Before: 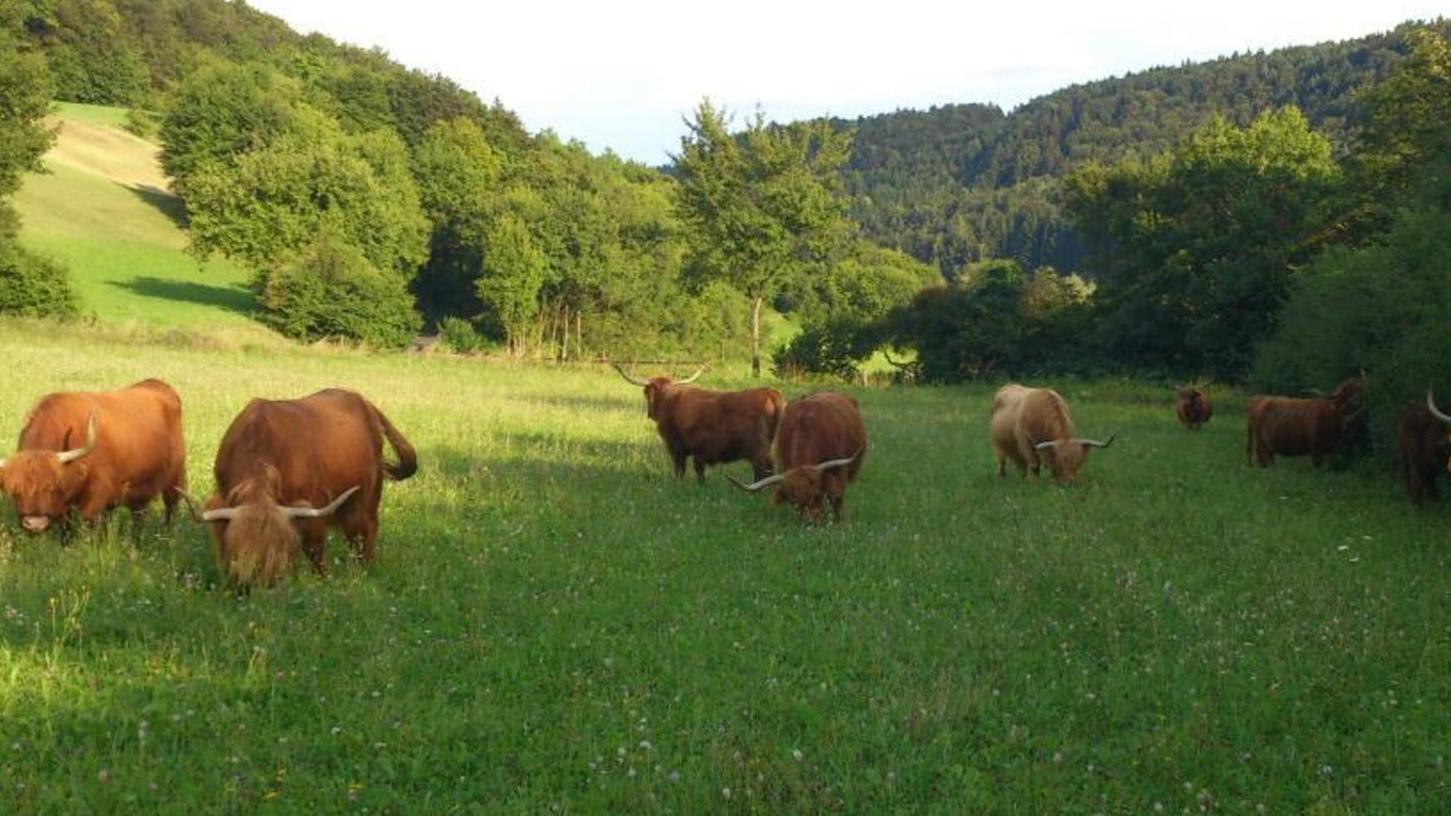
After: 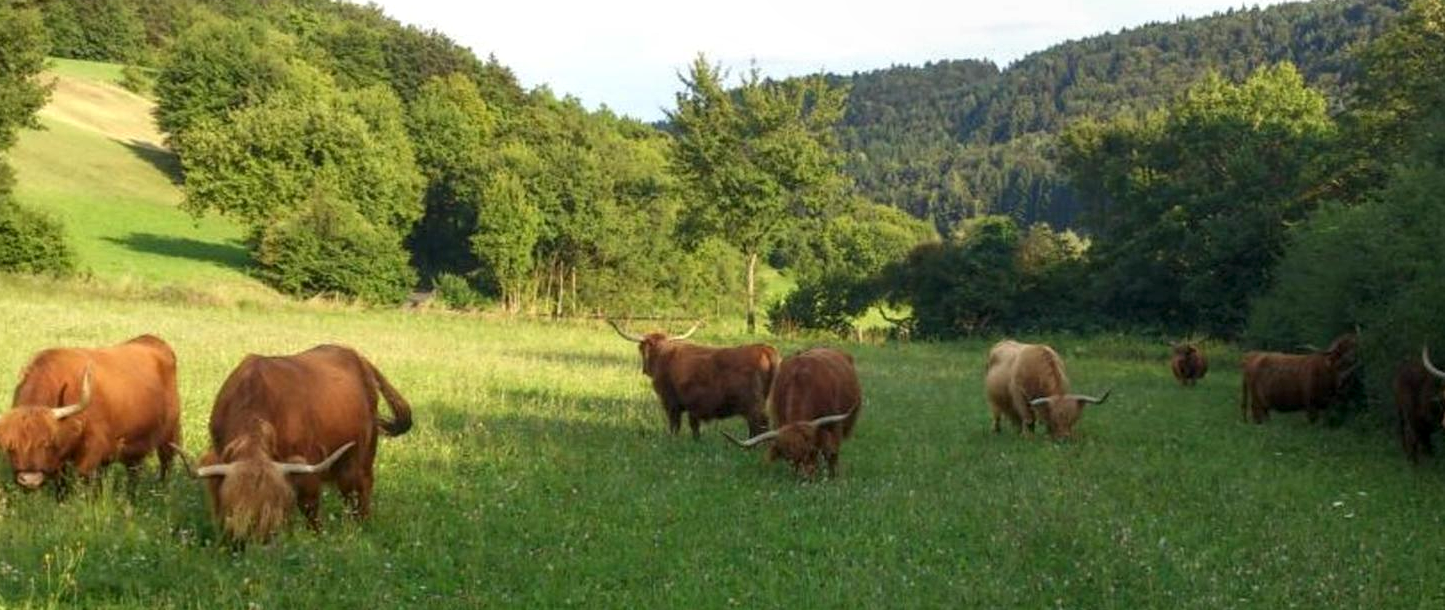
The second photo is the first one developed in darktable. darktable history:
crop: left 0.35%, top 5.47%, bottom 19.742%
local contrast: on, module defaults
